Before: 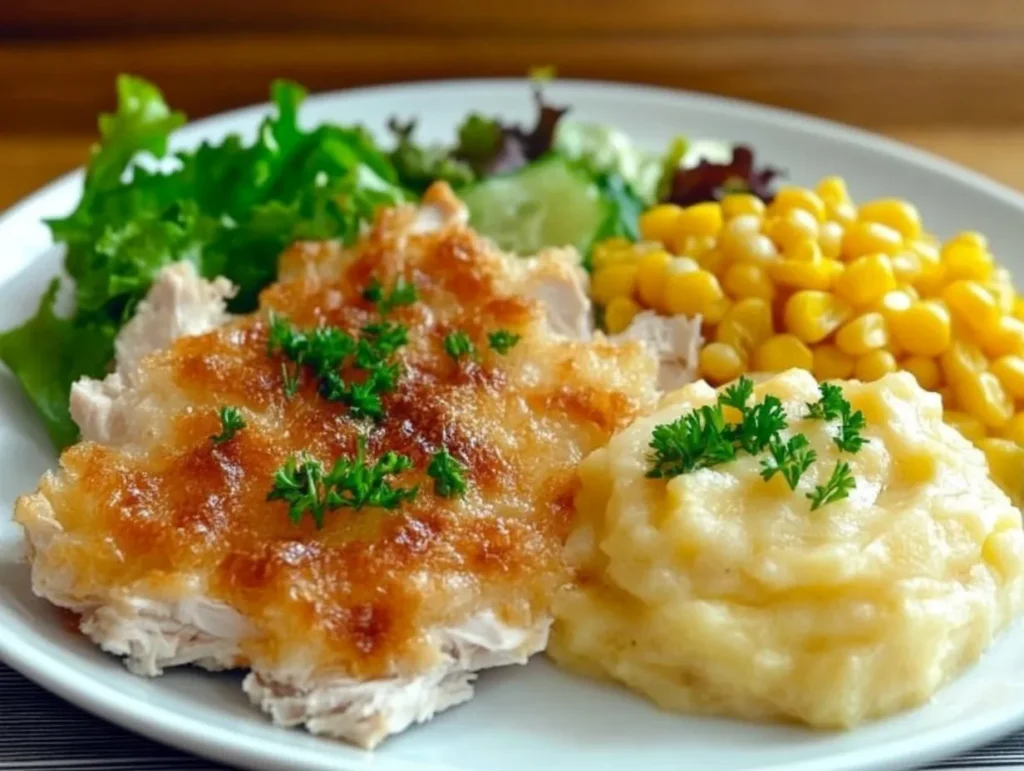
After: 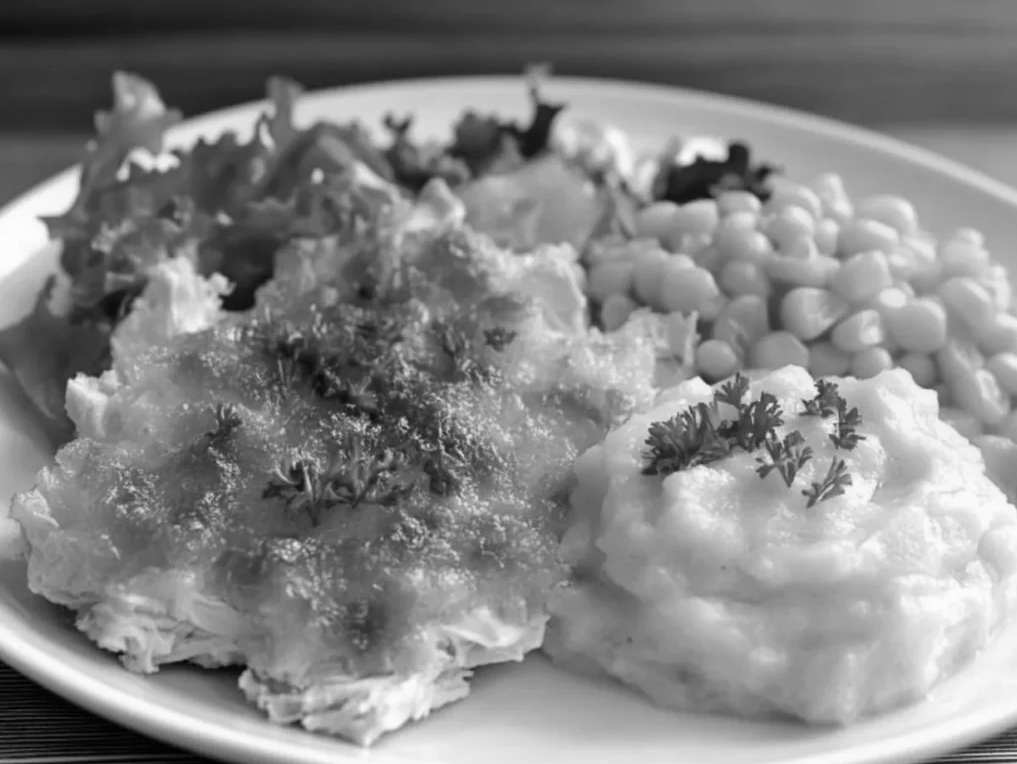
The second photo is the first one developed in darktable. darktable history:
monochrome: a -4.13, b 5.16, size 1
crop: left 0.434%, top 0.485%, right 0.244%, bottom 0.386%
white balance: emerald 1
